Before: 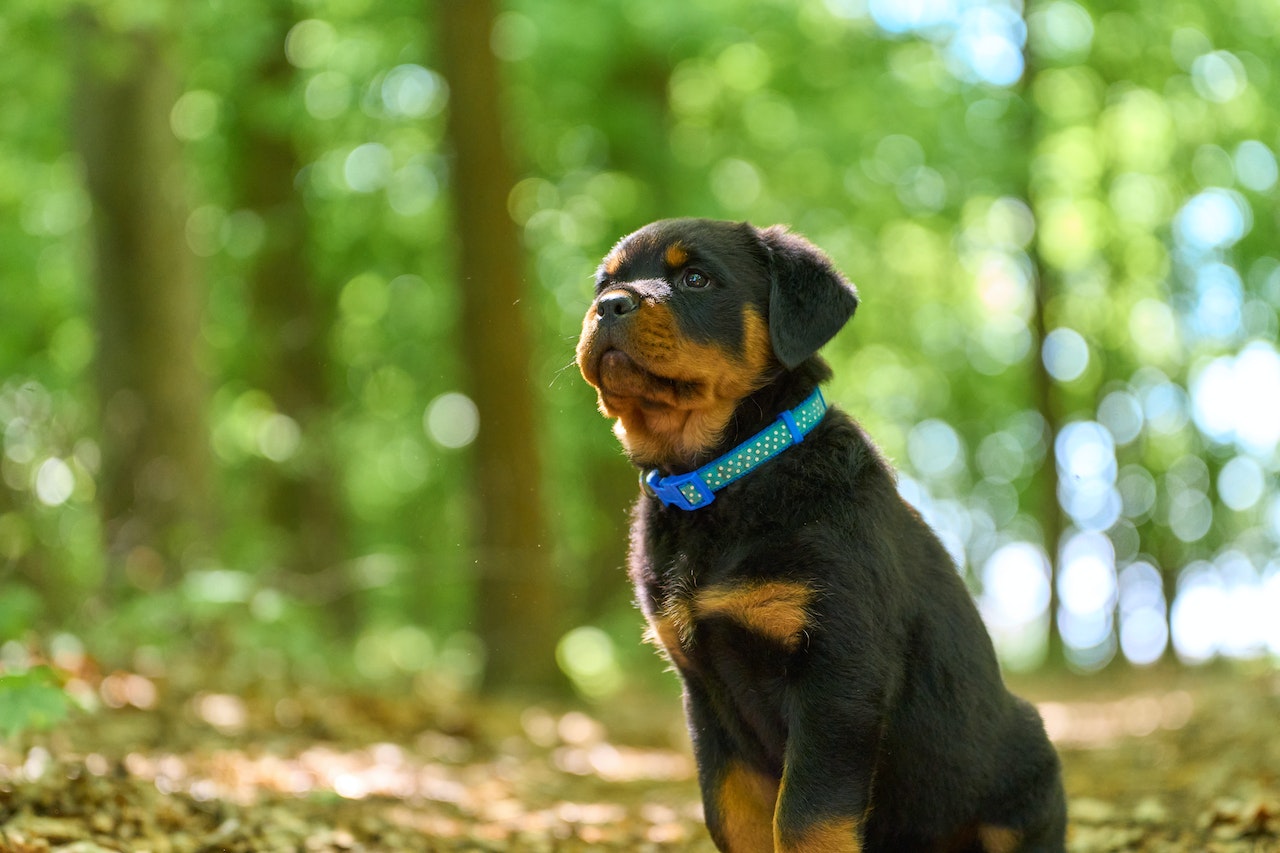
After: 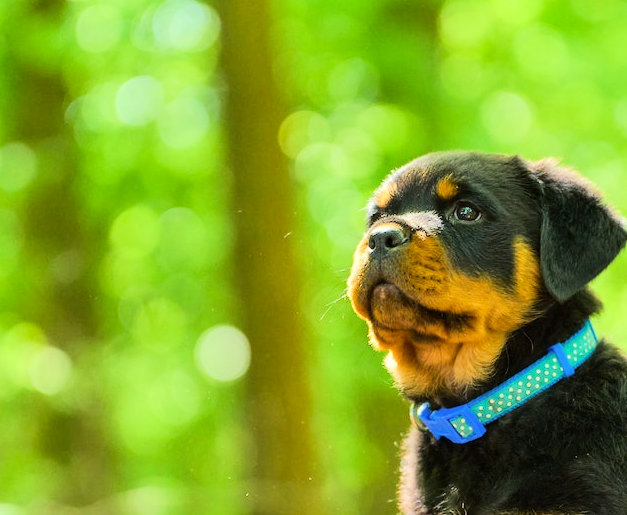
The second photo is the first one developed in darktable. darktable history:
crop: left 17.922%, top 7.856%, right 33.084%, bottom 31.728%
color correction: highlights a* -5.89, highlights b* 11.24
tone equalizer: -7 EV 0.146 EV, -6 EV 0.579 EV, -5 EV 1.13 EV, -4 EV 1.31 EV, -3 EV 1.16 EV, -2 EV 0.6 EV, -1 EV 0.162 EV, edges refinement/feathering 500, mask exposure compensation -1.57 EV, preserve details no
